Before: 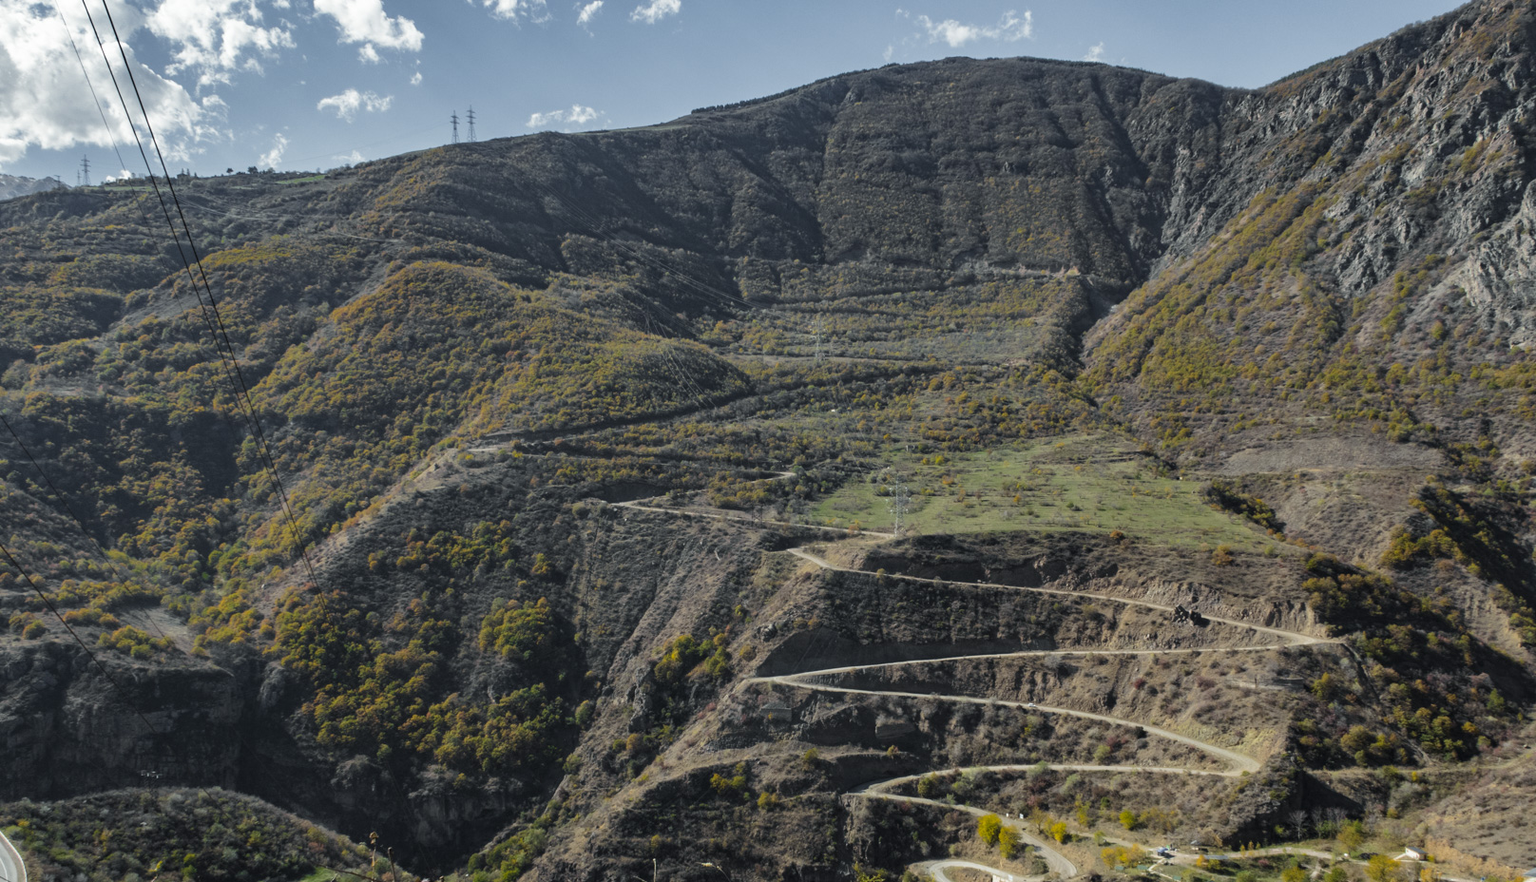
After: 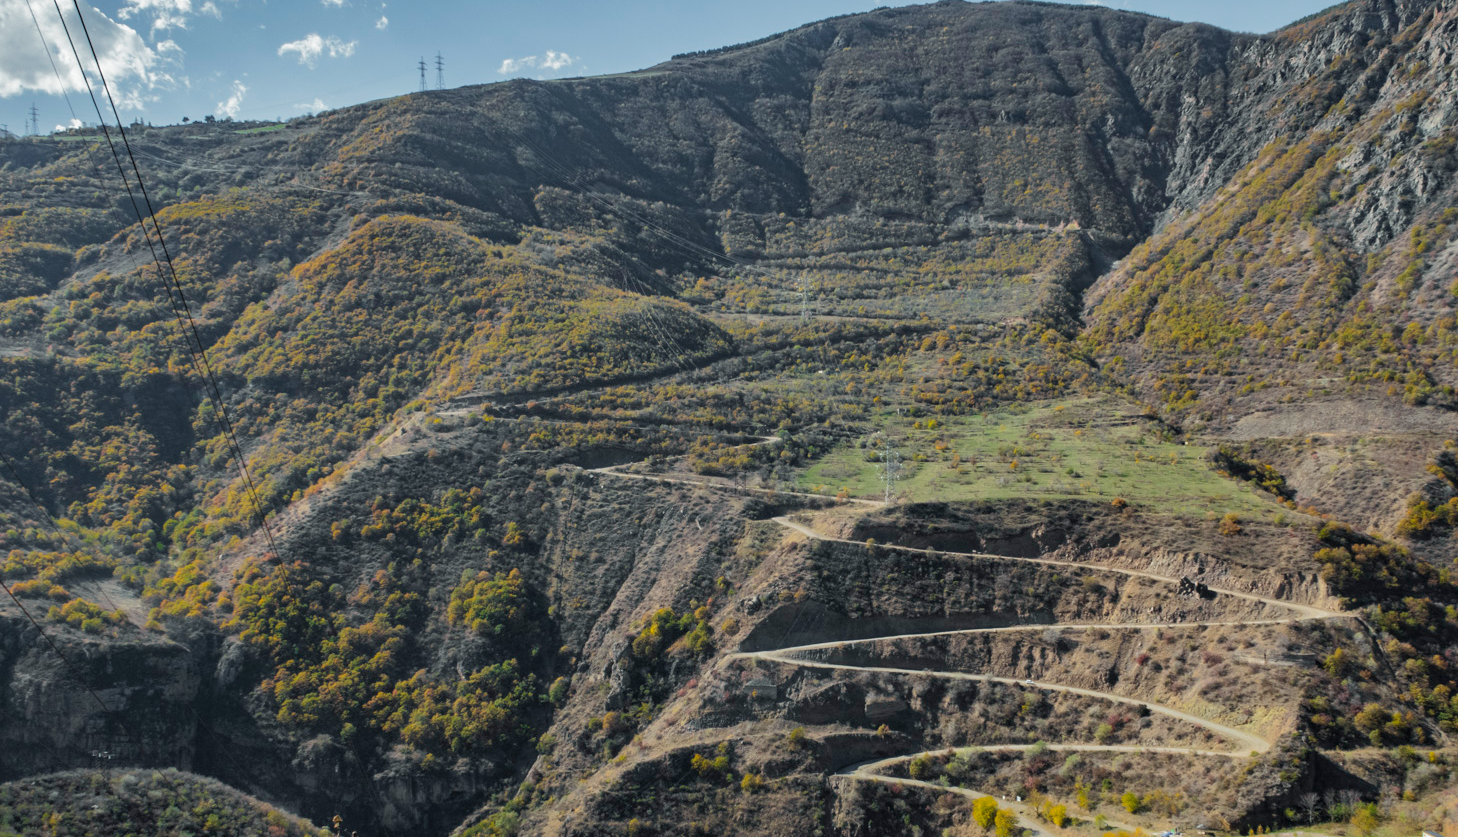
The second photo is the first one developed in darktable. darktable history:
shadows and highlights: shadows 40.11, highlights -59.73
crop: left 3.486%, top 6.5%, right 6.232%, bottom 3.267%
base curve: curves: ch0 [(0, 0) (0.666, 0.806) (1, 1)], preserve colors none
